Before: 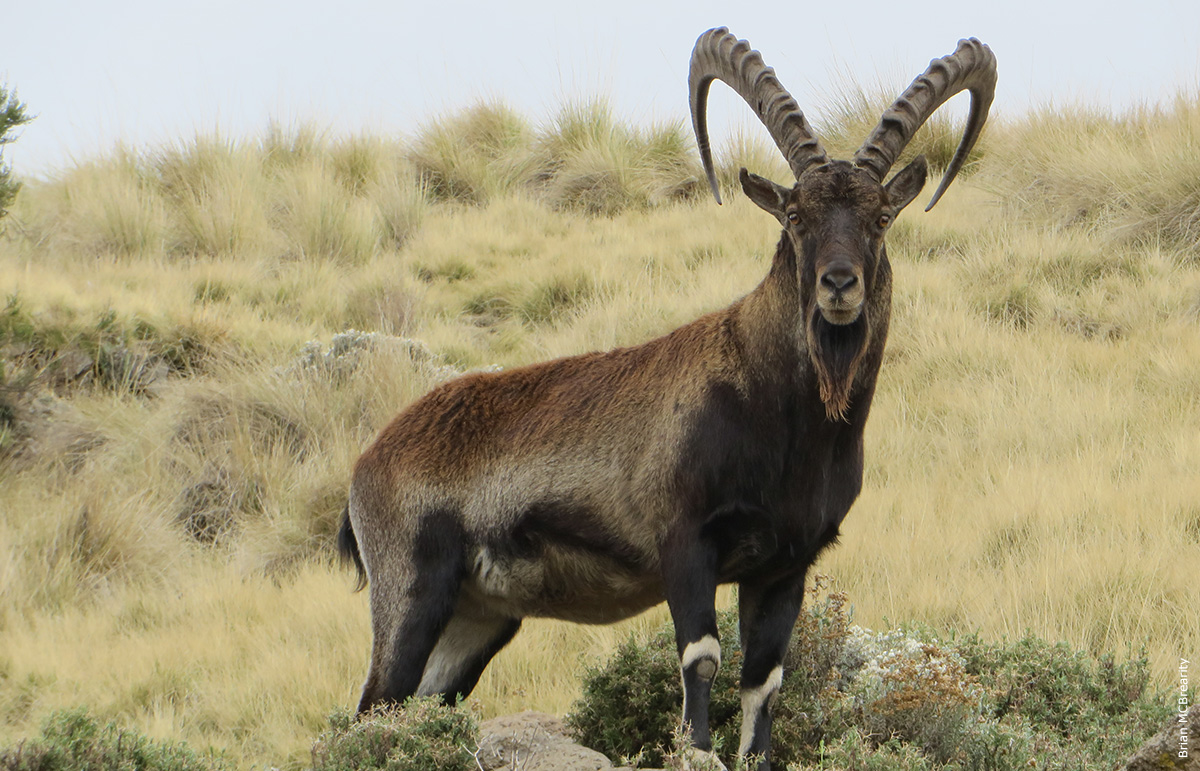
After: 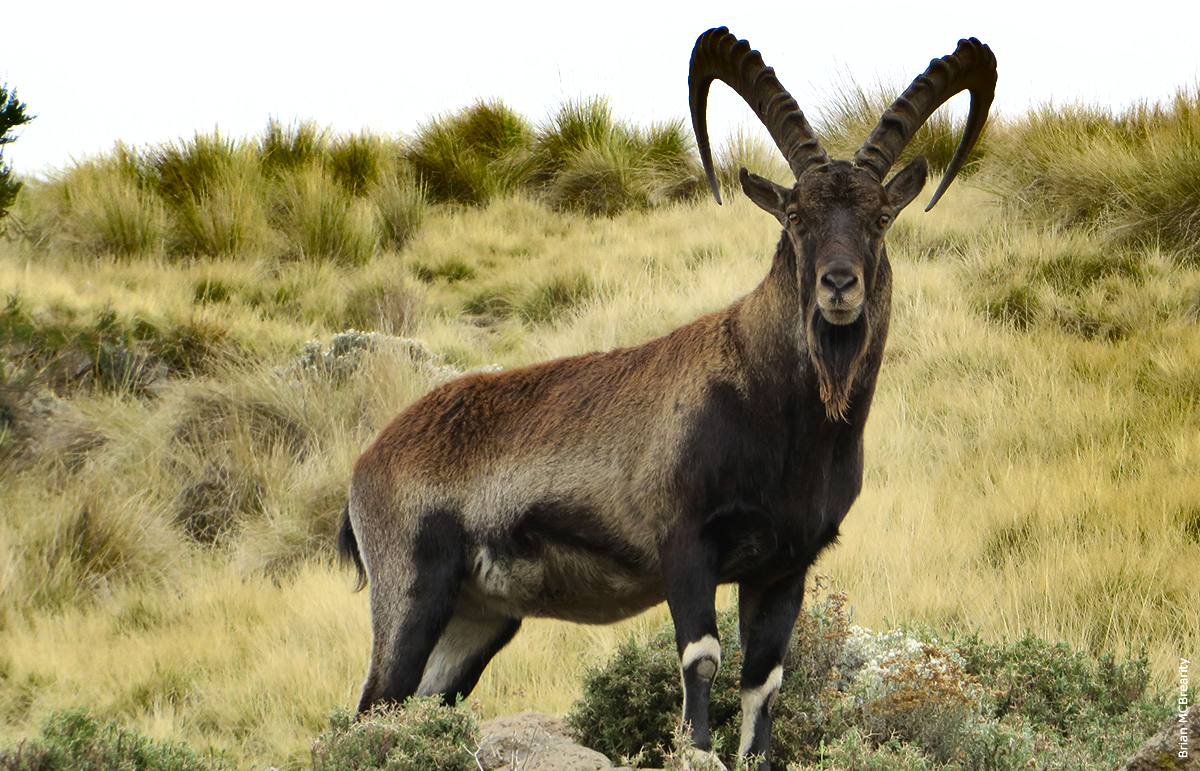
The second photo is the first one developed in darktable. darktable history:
tone equalizer: -8 EV -0.38 EV, -7 EV -0.429 EV, -6 EV -0.349 EV, -5 EV -0.244 EV, -3 EV 0.24 EV, -2 EV 0.304 EV, -1 EV 0.368 EV, +0 EV 0.432 EV, mask exposure compensation -0.514 EV
shadows and highlights: shadows 24.55, highlights -78.56, highlights color adjustment 72.41%, soften with gaussian
